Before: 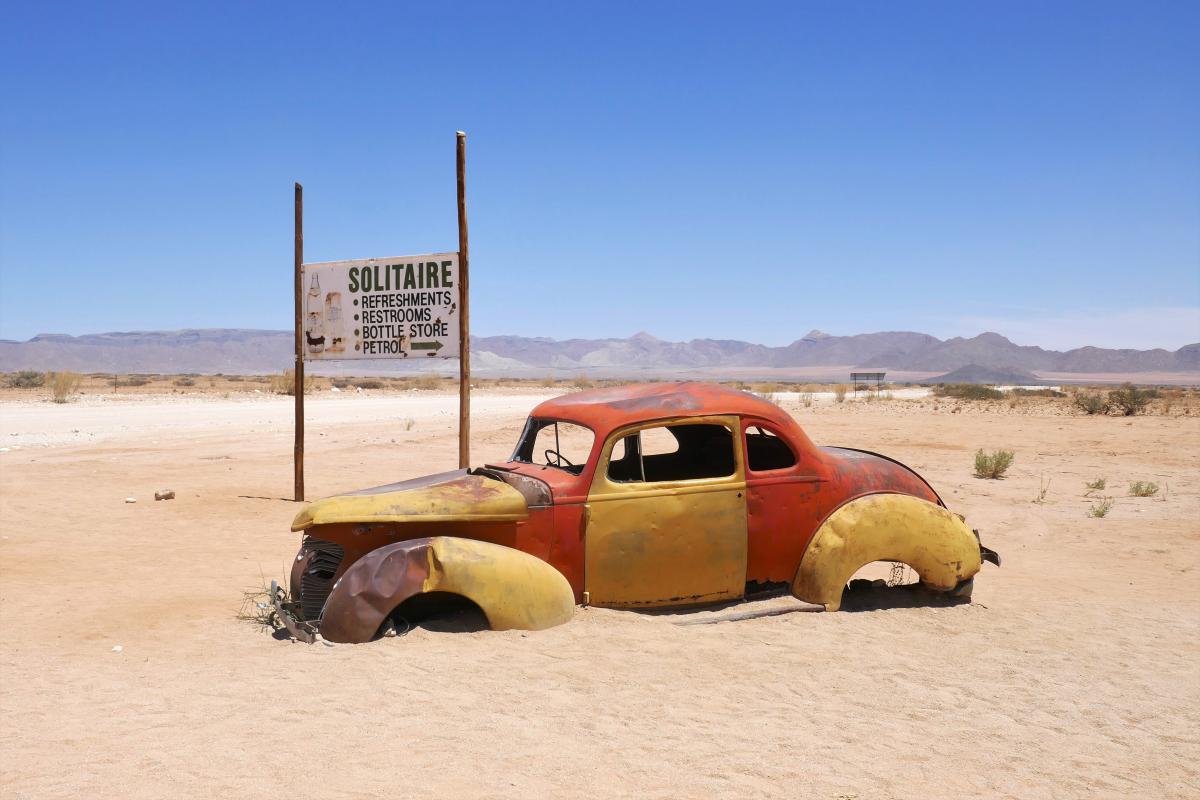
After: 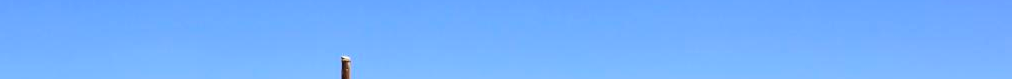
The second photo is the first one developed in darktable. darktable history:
contrast brightness saturation: contrast 0.2, brightness 0.16, saturation 0.22
crop and rotate: left 9.644%, top 9.491%, right 6.021%, bottom 80.509%
